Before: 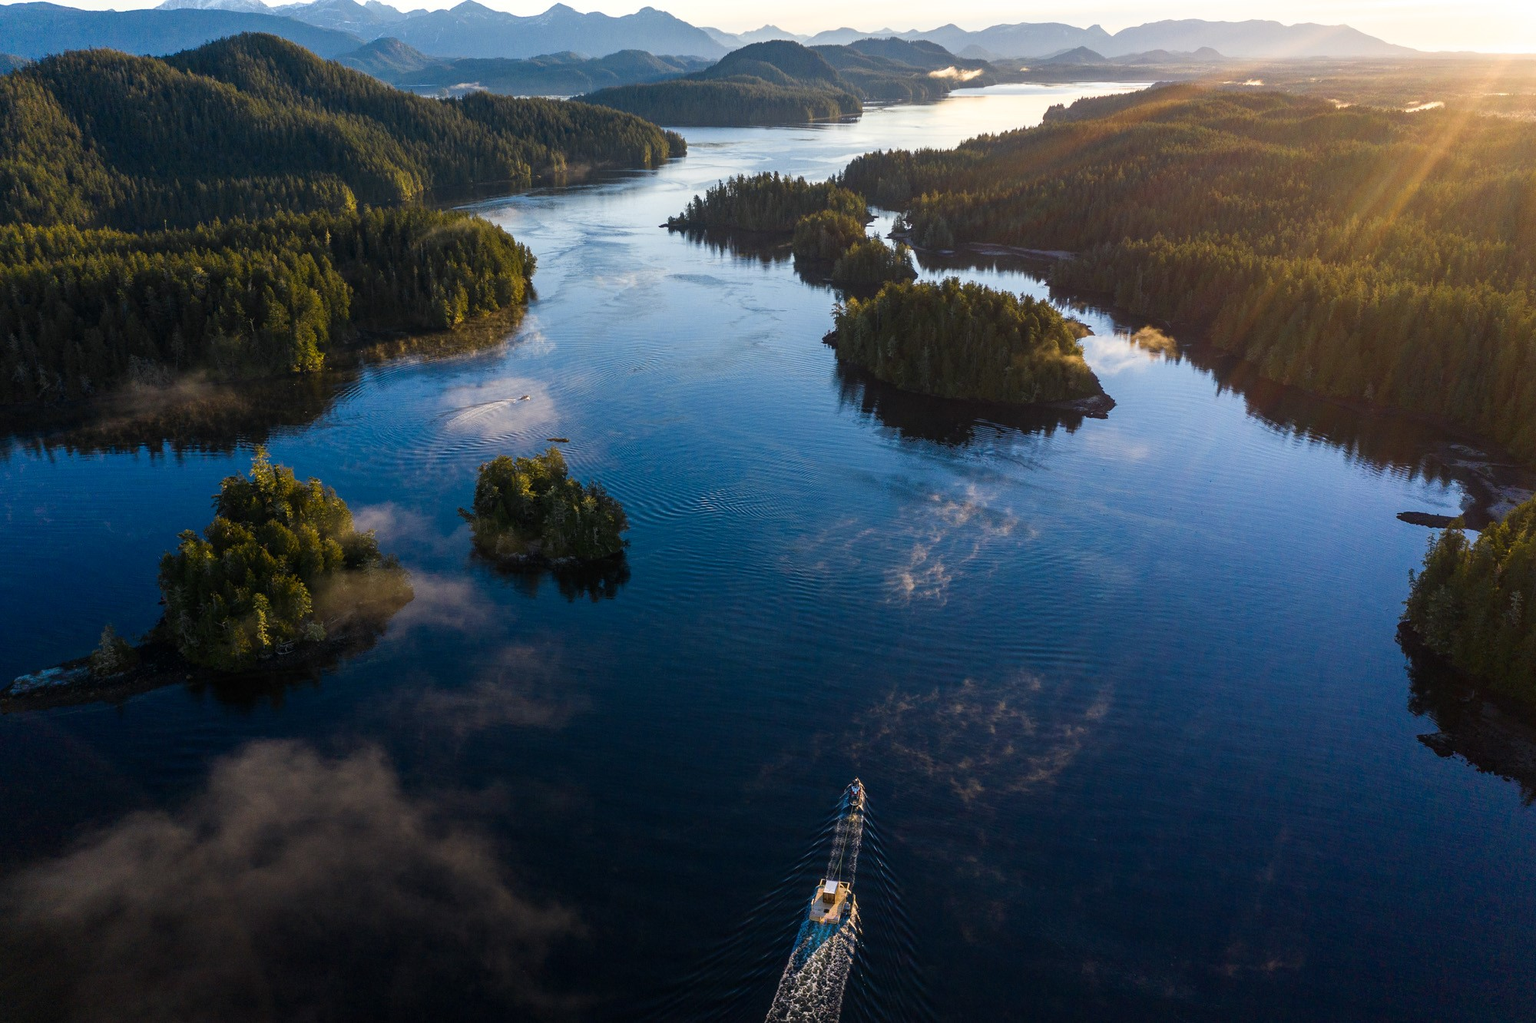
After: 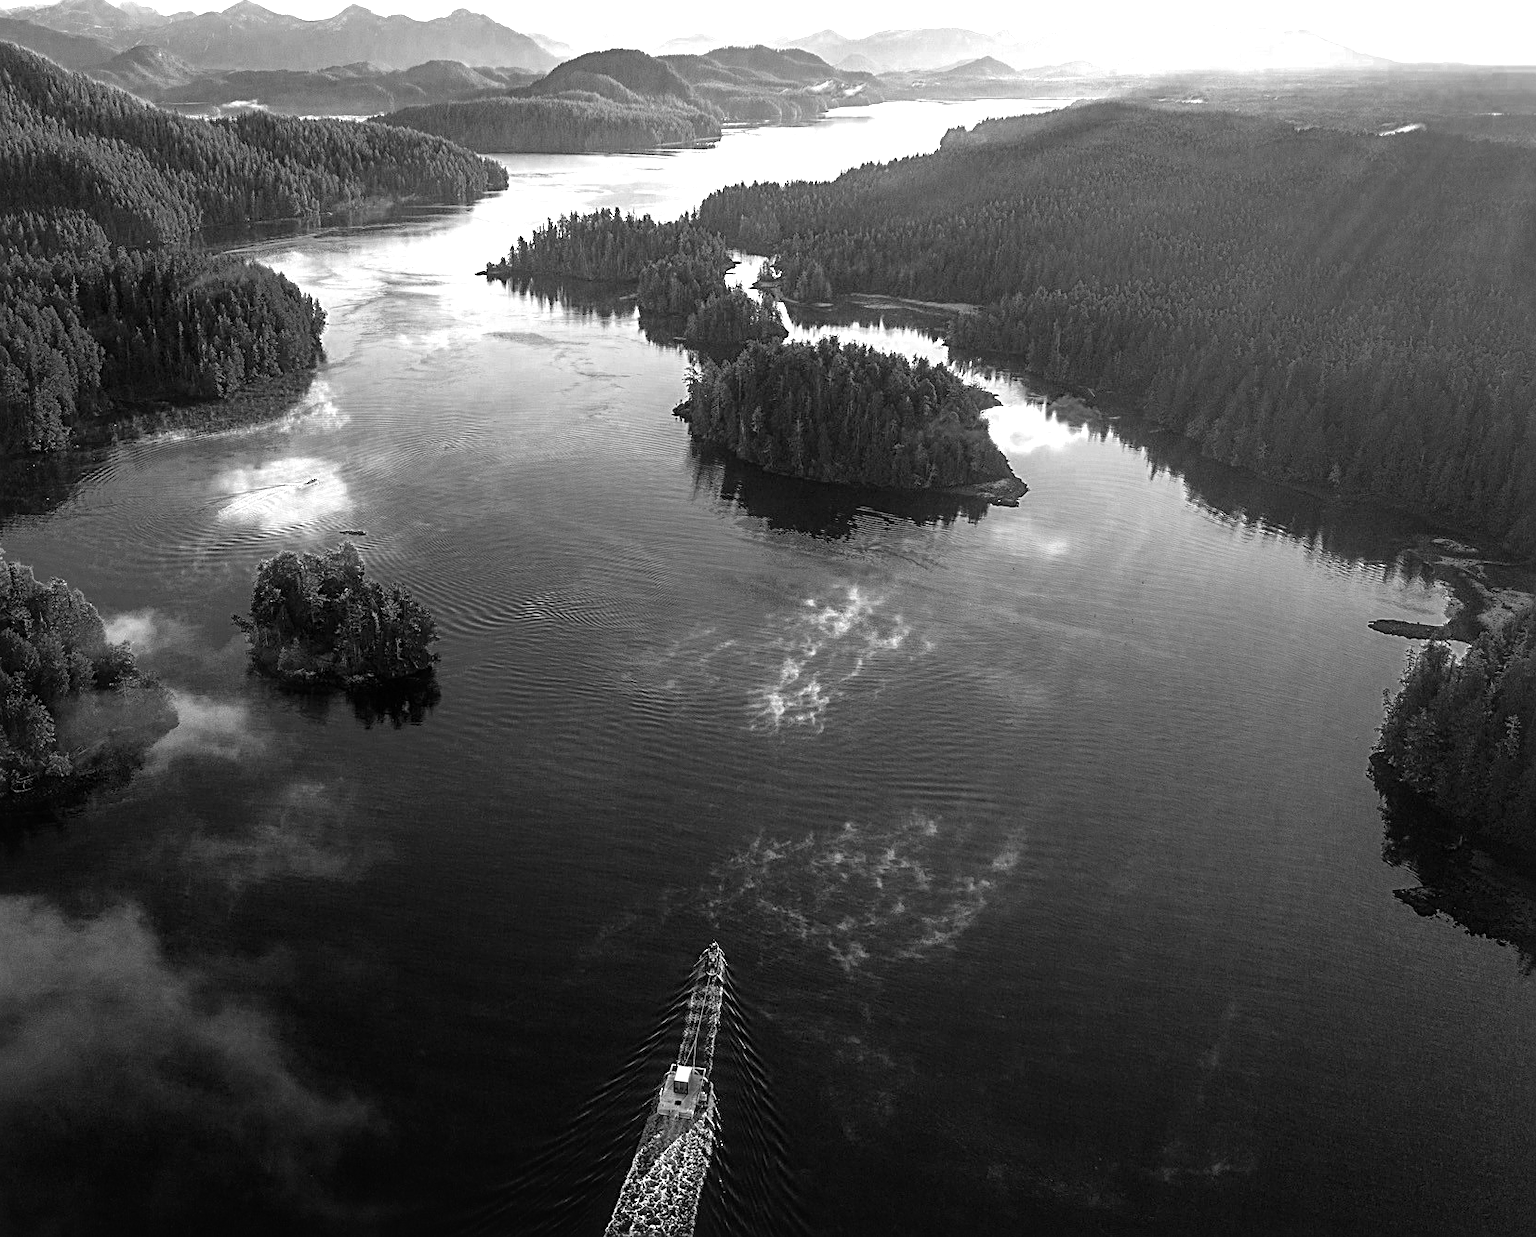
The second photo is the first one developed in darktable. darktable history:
crop: left 17.352%, bottom 0.05%
color zones: curves: ch0 [(0.002, 0.429) (0.121, 0.212) (0.198, 0.113) (0.276, 0.344) (0.331, 0.541) (0.41, 0.56) (0.482, 0.289) (0.619, 0.227) (0.721, 0.18) (0.821, 0.435) (0.928, 0.555) (1, 0.587)]; ch1 [(0, 0) (0.143, 0) (0.286, 0) (0.429, 0) (0.571, 0) (0.714, 0) (0.857, 0)]
local contrast: mode bilateral grid, contrast 19, coarseness 51, detail 130%, midtone range 0.2
sharpen: radius 2.778
tone curve: curves: ch0 [(0, 0.013) (0.036, 0.035) (0.274, 0.288) (0.504, 0.536) (0.844, 0.84) (1, 0.97)]; ch1 [(0, 0) (0.389, 0.403) (0.462, 0.48) (0.499, 0.5) (0.522, 0.534) (0.567, 0.588) (0.626, 0.645) (0.749, 0.781) (1, 1)]; ch2 [(0, 0) (0.457, 0.486) (0.5, 0.501) (0.533, 0.539) (0.599, 0.6) (0.704, 0.732) (1, 1)], color space Lab, independent channels, preserve colors none
contrast equalizer: y [[0.5, 0.486, 0.447, 0.446, 0.489, 0.5], [0.5 ×6], [0.5 ×6], [0 ×6], [0 ×6]]
tone equalizer: -8 EV -0.787 EV, -7 EV -0.705 EV, -6 EV -0.629 EV, -5 EV -0.415 EV, -3 EV 0.374 EV, -2 EV 0.6 EV, -1 EV 0.677 EV, +0 EV 0.726 EV
exposure: exposure 0.635 EV, compensate exposure bias true, compensate highlight preservation false
